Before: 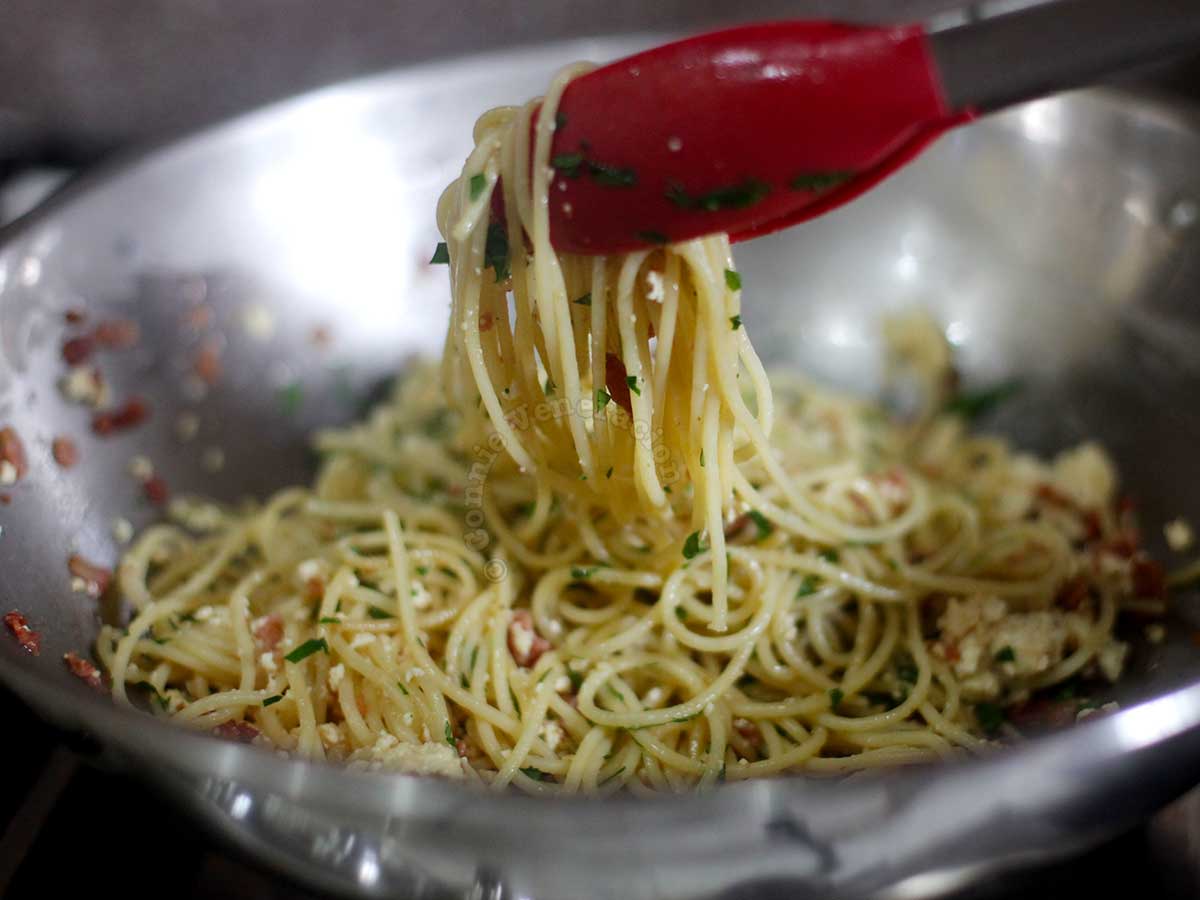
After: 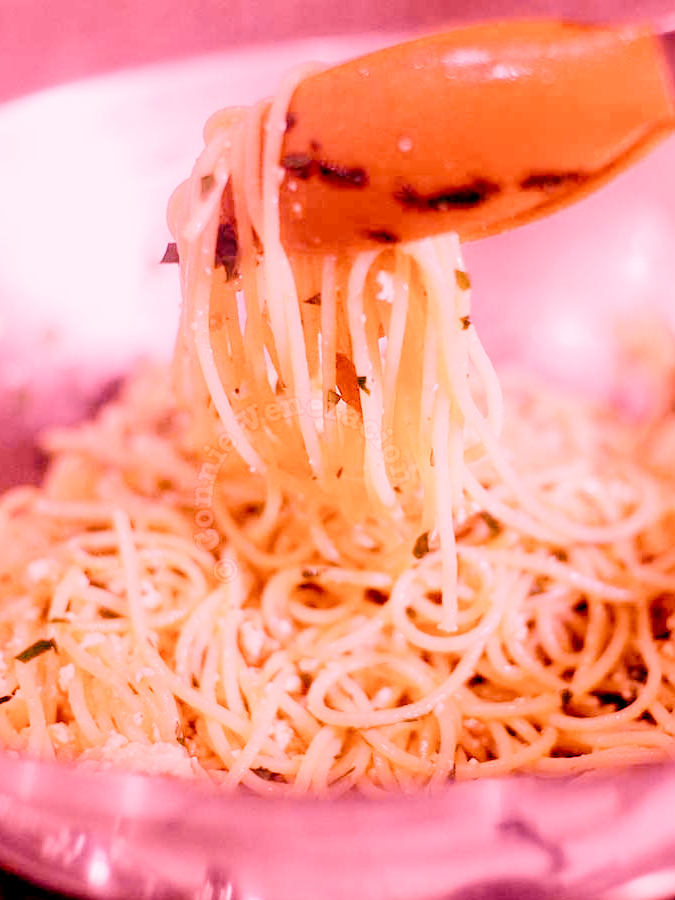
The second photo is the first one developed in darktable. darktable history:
filmic rgb: middle gray luminance 18%, black relative exposure -7.5 EV, white relative exposure 8.5 EV, threshold 6 EV, target black luminance 0%, hardness 2.23, latitude 18.37%, contrast 0.878, highlights saturation mix 5%, shadows ↔ highlights balance 10.15%, add noise in highlights 0, preserve chrominance no, color science v3 (2019), use custom middle-gray values true, iterations of high-quality reconstruction 0, contrast in highlights soft, enable highlight reconstruction true
crop and rotate: left 22.516%, right 21.234%
white balance: red 4.26, blue 1.802
